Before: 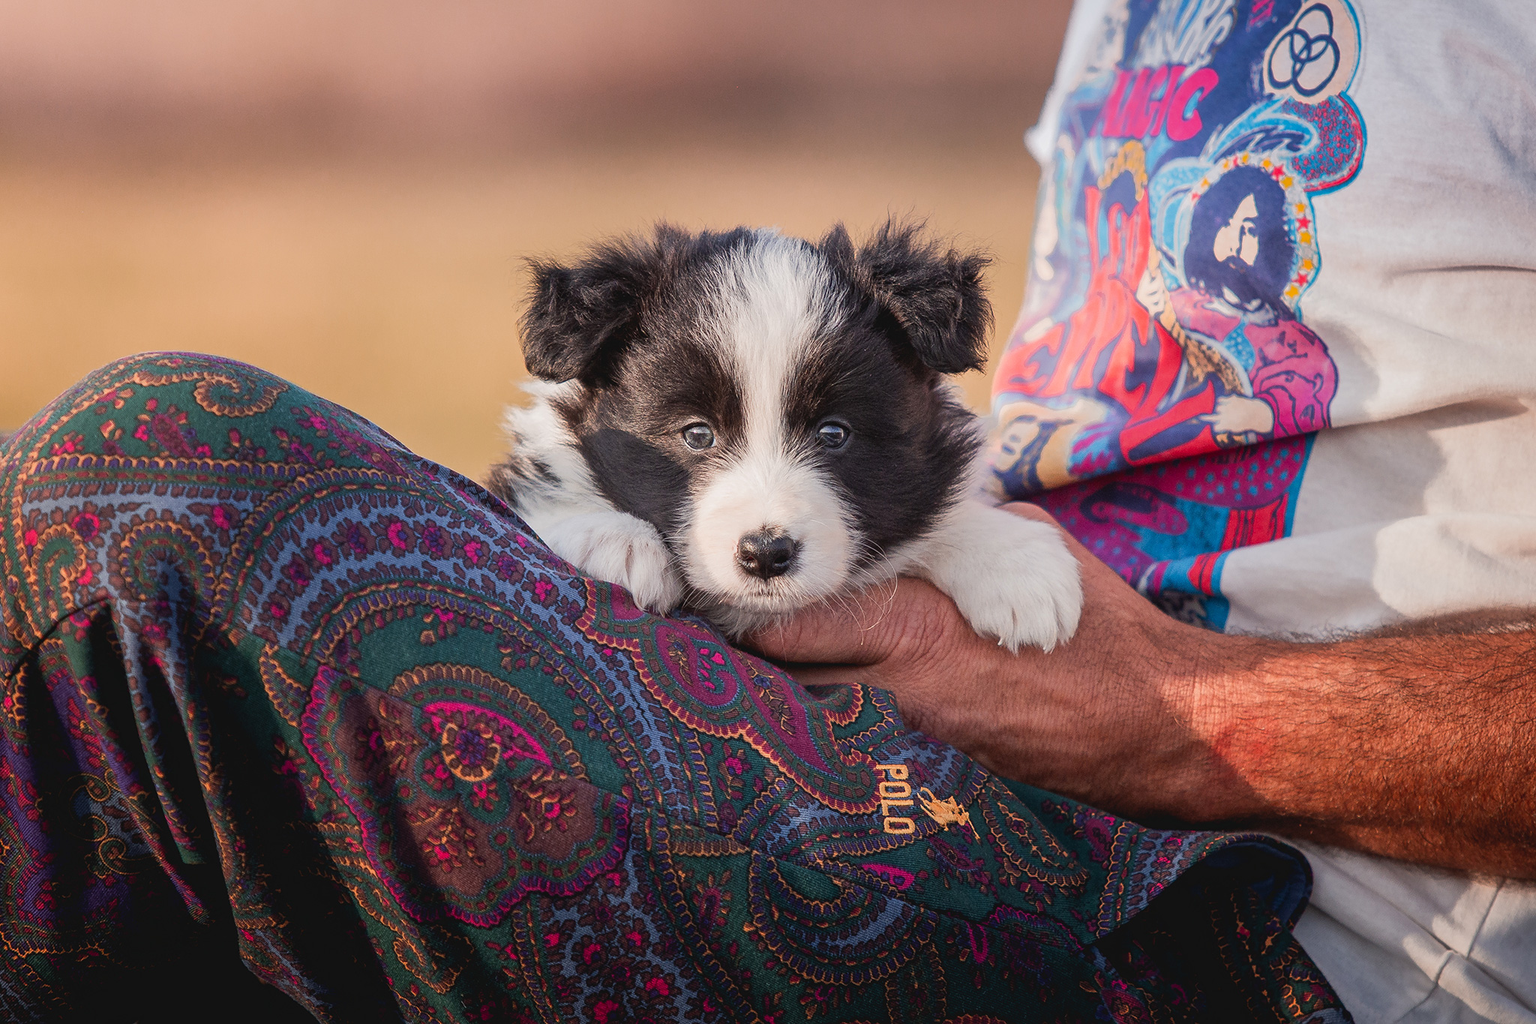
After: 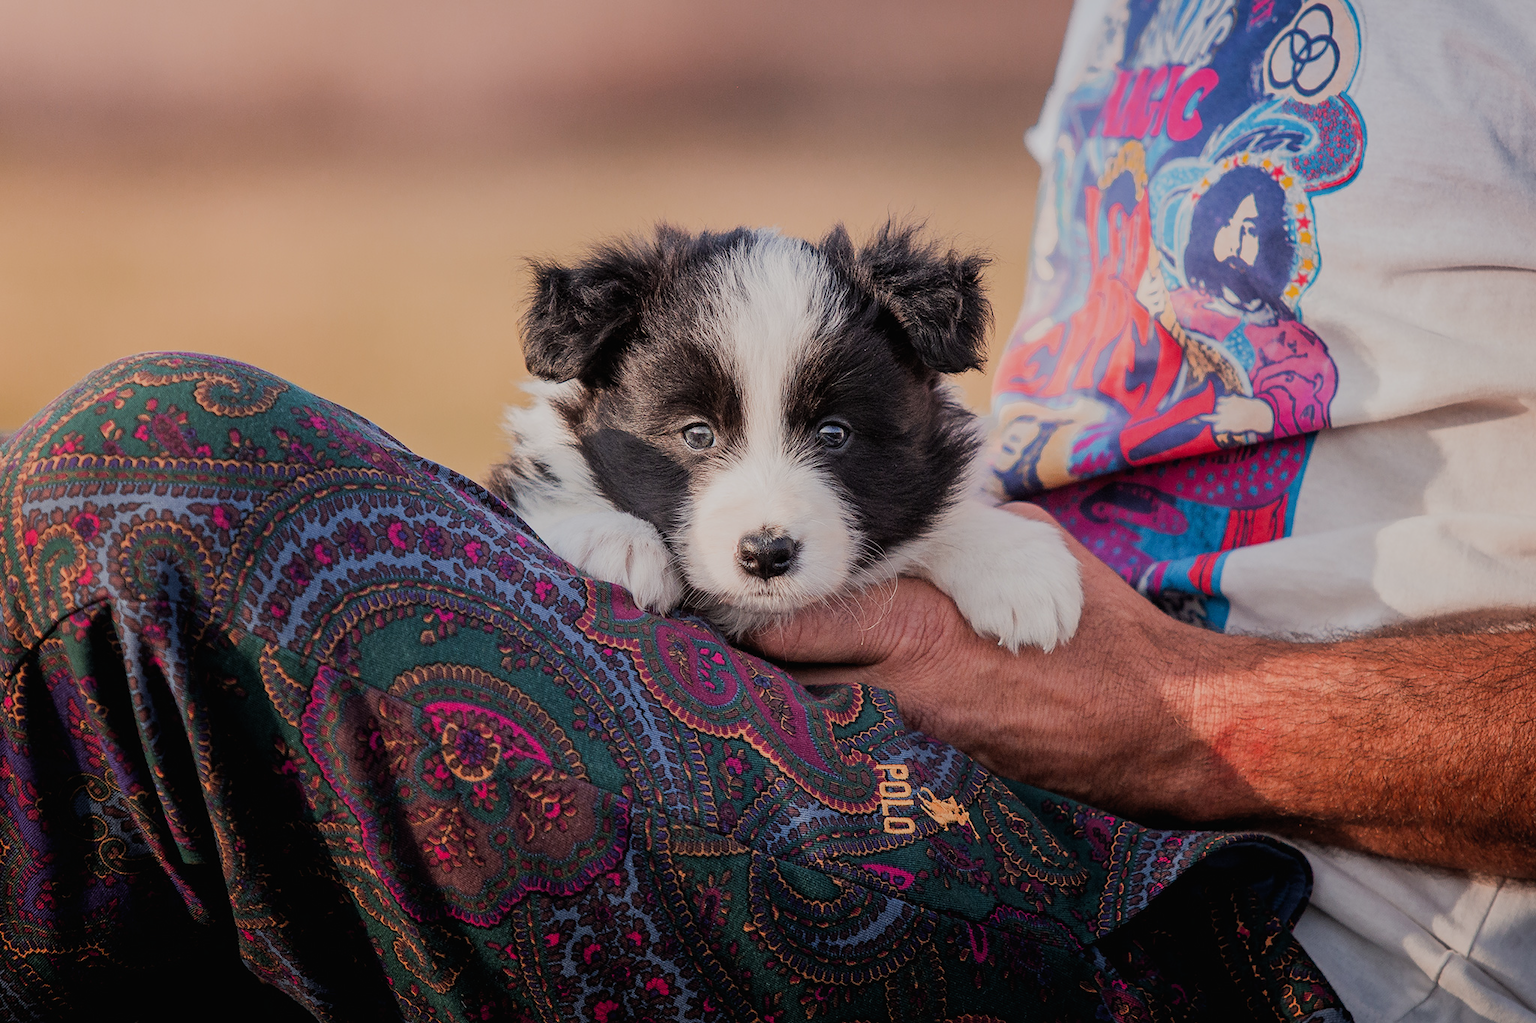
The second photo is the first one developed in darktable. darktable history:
filmic rgb: black relative exposure -7.65 EV, white relative exposure 4.56 EV, threshold 5.94 EV, hardness 3.61, enable highlight reconstruction true
